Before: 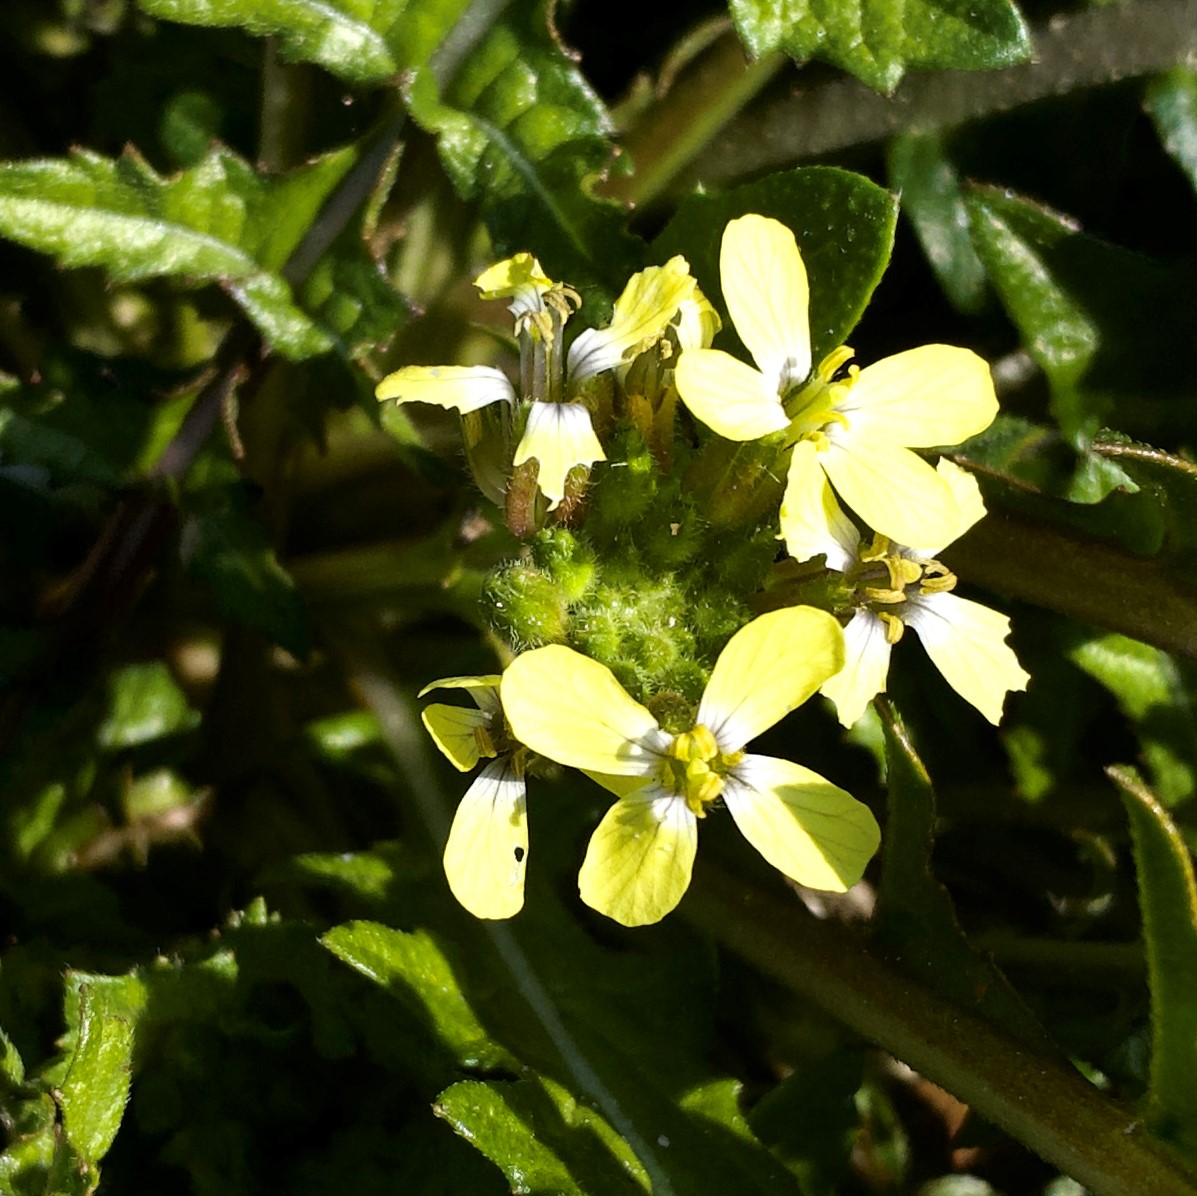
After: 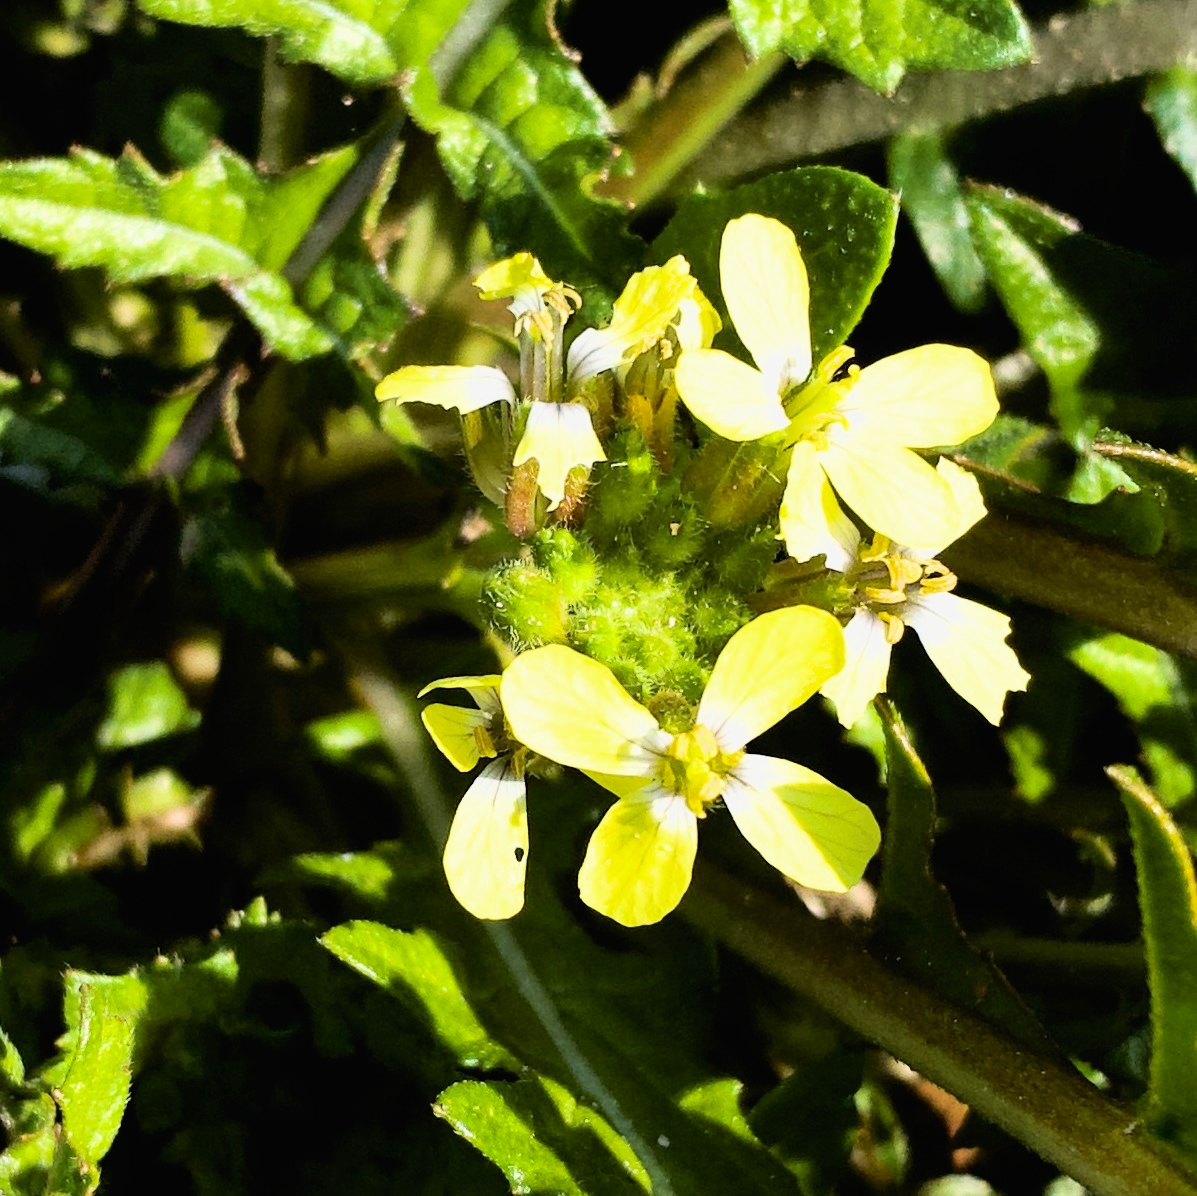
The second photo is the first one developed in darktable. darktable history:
contrast brightness saturation: contrast -0.025, brightness -0.014, saturation 0.037
exposure: black level correction 0, exposure 1.45 EV, compensate highlight preservation false
filmic rgb: middle gray luminance 28.96%, black relative exposure -10.35 EV, white relative exposure 5.51 EV, threshold 3 EV, target black luminance 0%, hardness 3.95, latitude 1.5%, contrast 1.132, highlights saturation mix 6.08%, shadows ↔ highlights balance 15.74%, color science v6 (2022), enable highlight reconstruction true
